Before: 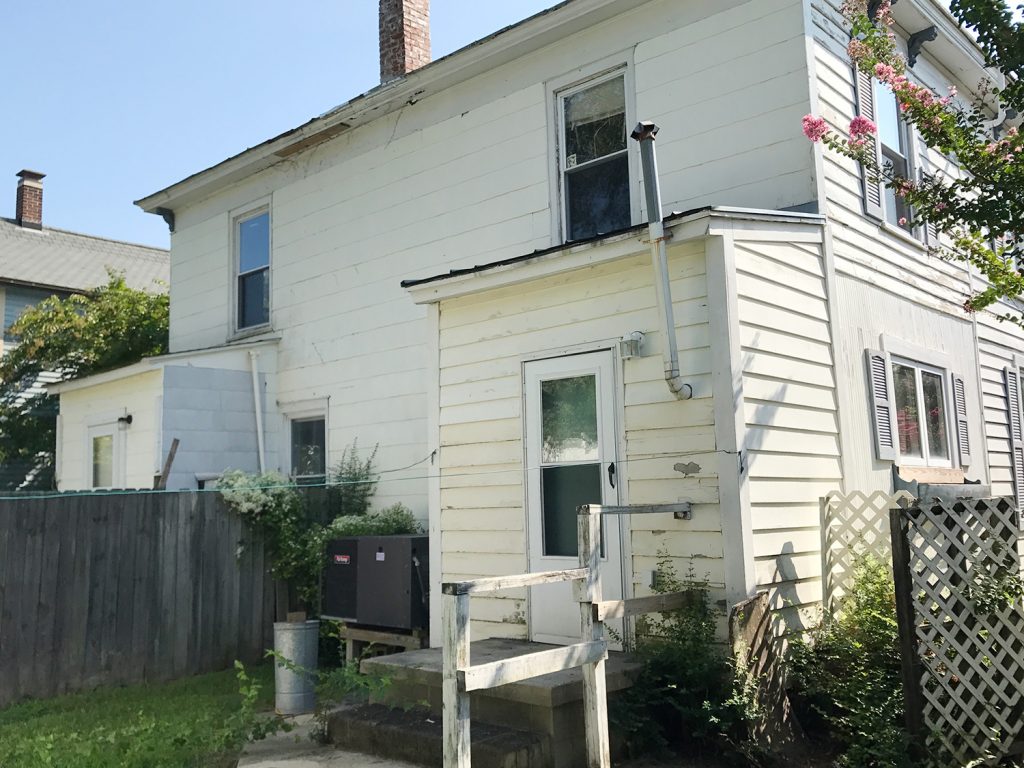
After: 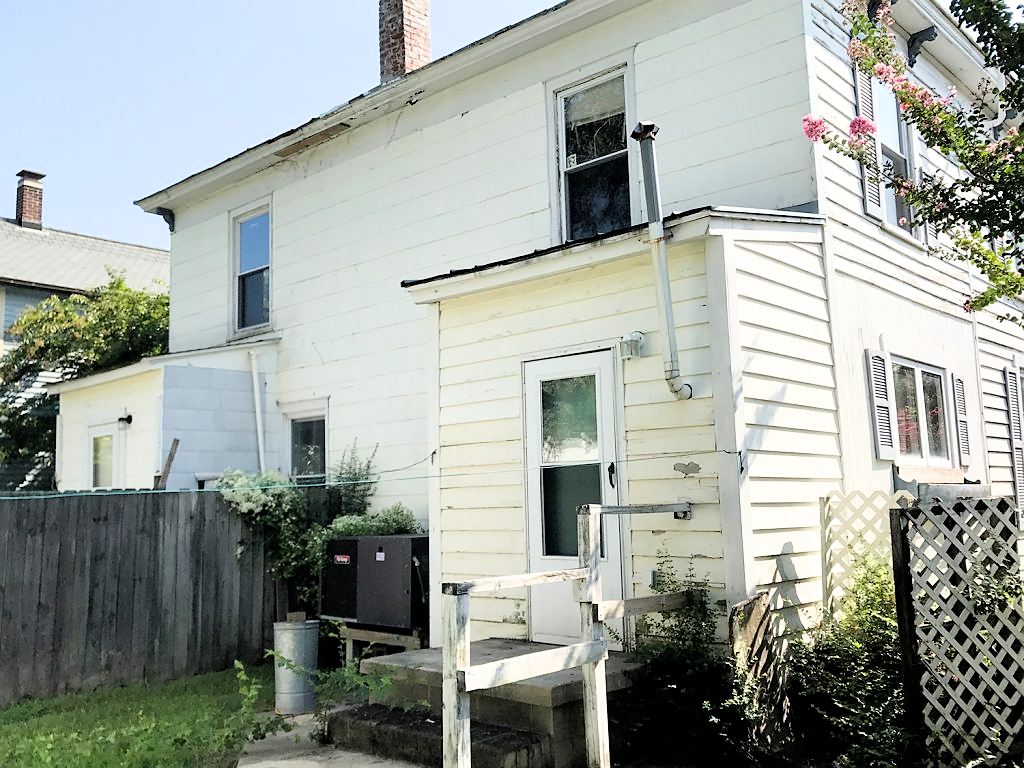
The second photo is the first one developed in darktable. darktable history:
exposure: black level correction 0, exposure 0.7 EV, compensate exposure bias true, compensate highlight preservation false
filmic rgb: black relative exposure -3.92 EV, white relative exposure 3.14 EV, hardness 2.87
sharpen: radius 1, threshold 1
